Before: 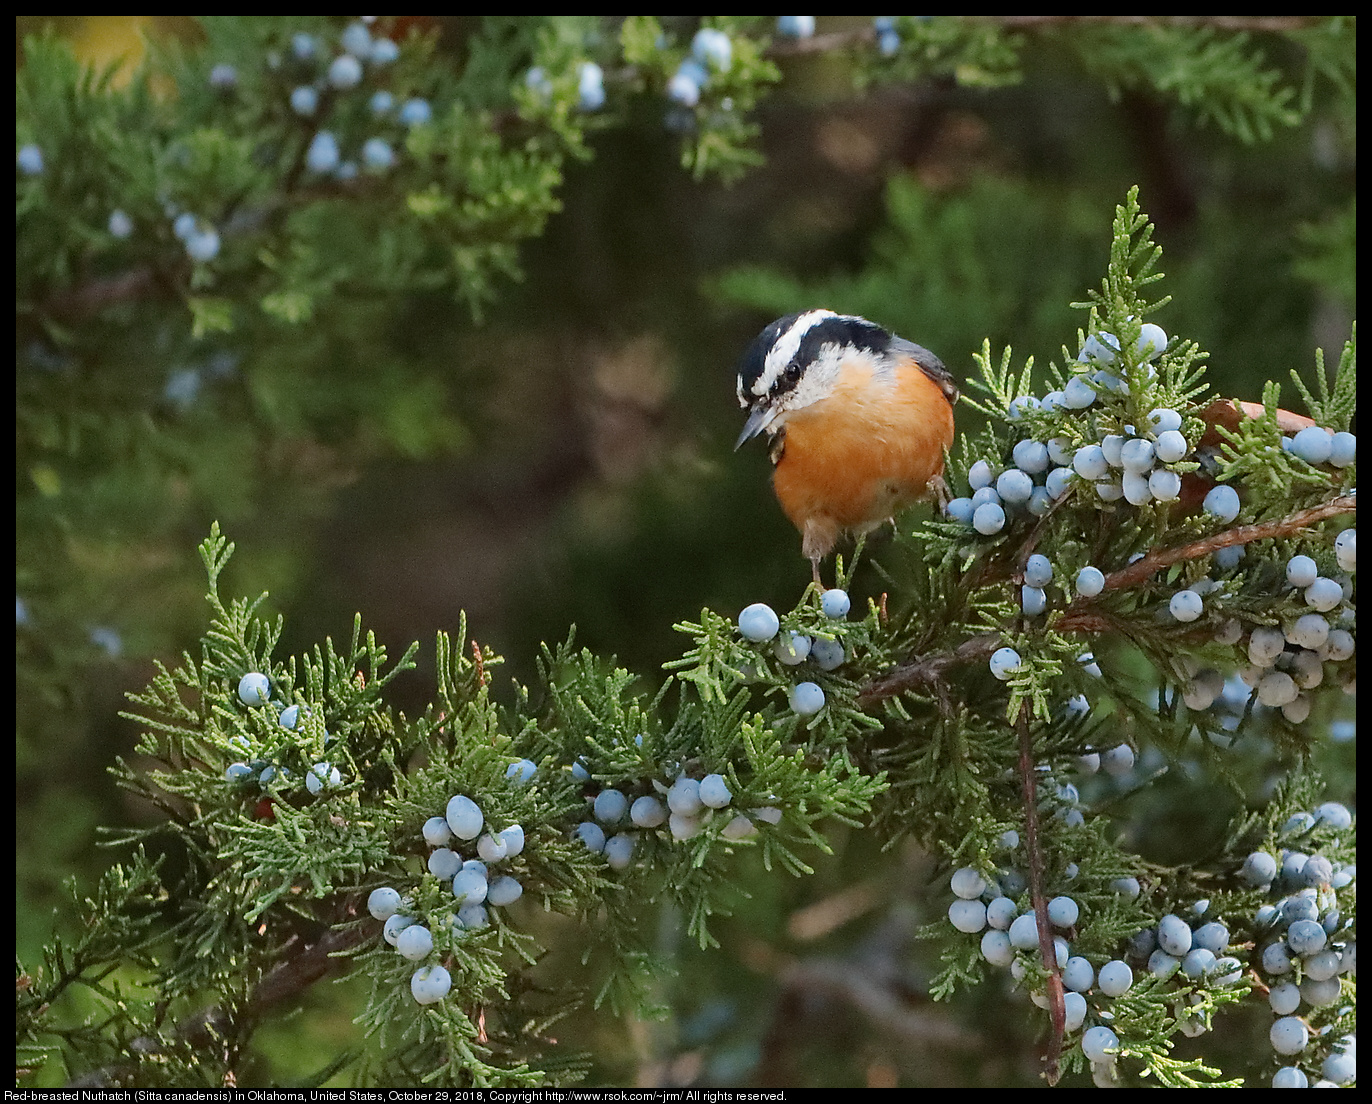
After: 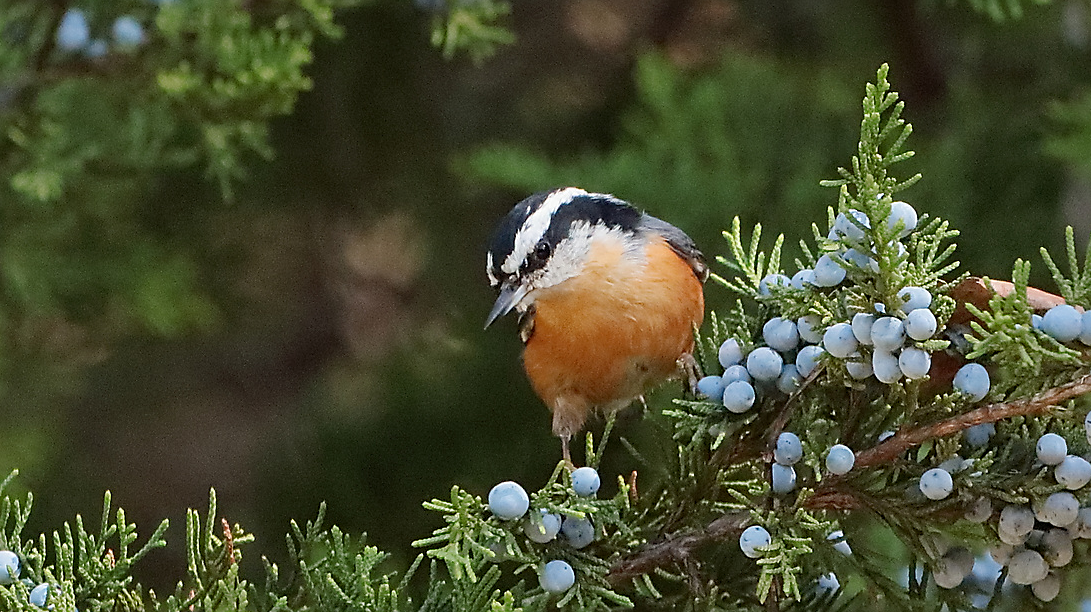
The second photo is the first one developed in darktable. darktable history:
crop: left 18.265%, top 11.088%, right 2.197%, bottom 33.414%
sharpen: on, module defaults
